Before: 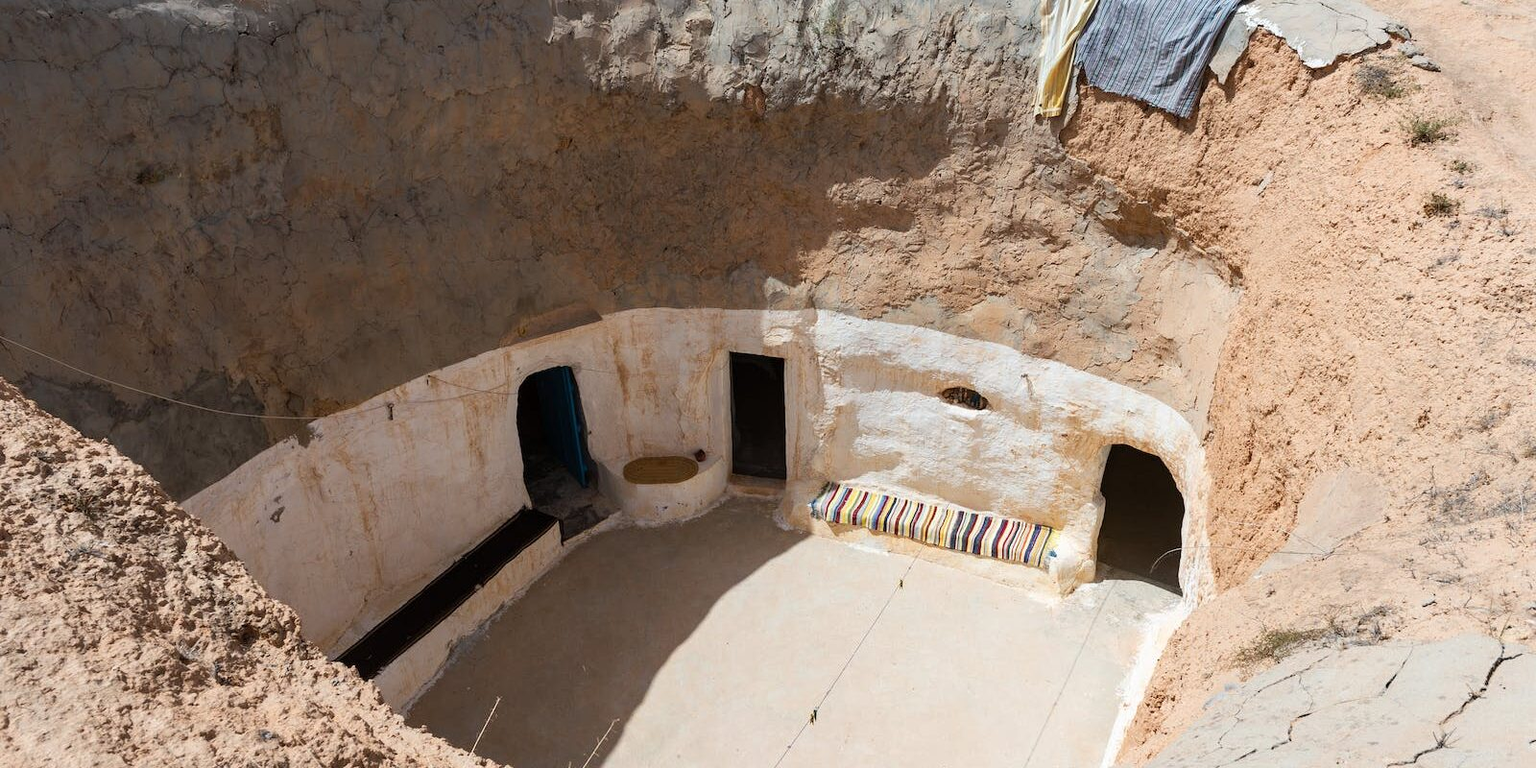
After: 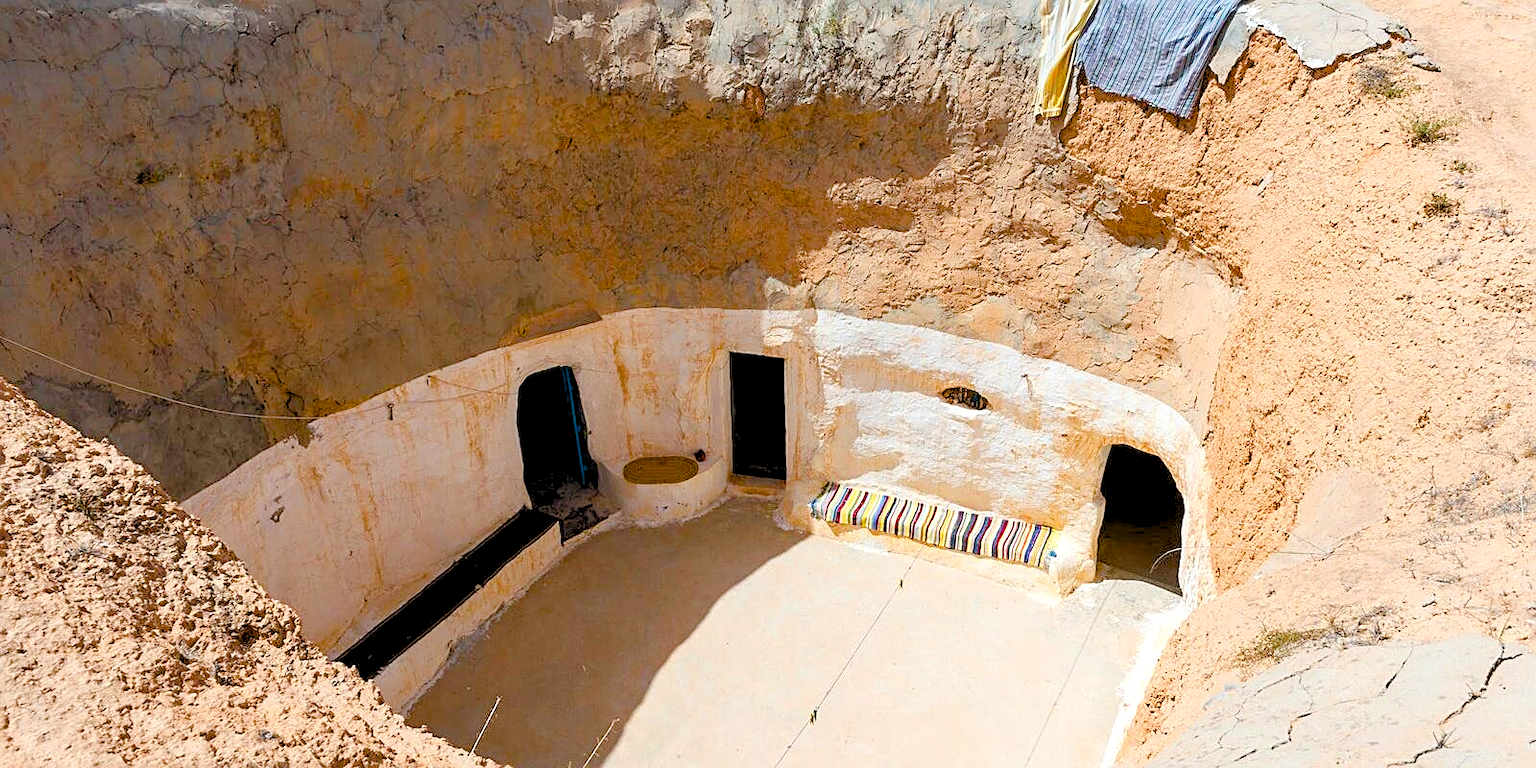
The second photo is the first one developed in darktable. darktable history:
sharpen: on, module defaults
color balance rgb: linear chroma grading › global chroma 18.9%, perceptual saturation grading › global saturation 20%, perceptual saturation grading › highlights -25%, perceptual saturation grading › shadows 50%, global vibrance 18.93%
exposure: black level correction 0, exposure 0.5 EV, compensate highlight preservation false
rgb levels: preserve colors sum RGB, levels [[0.038, 0.433, 0.934], [0, 0.5, 1], [0, 0.5, 1]]
